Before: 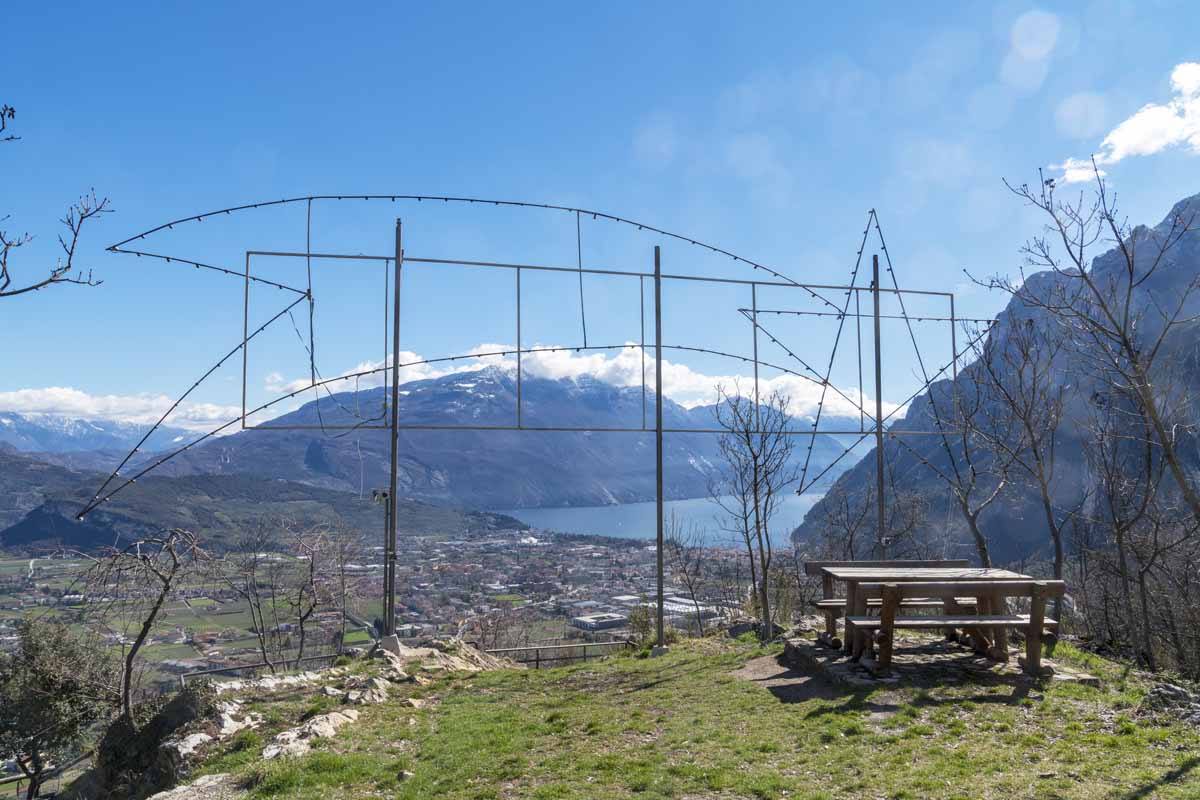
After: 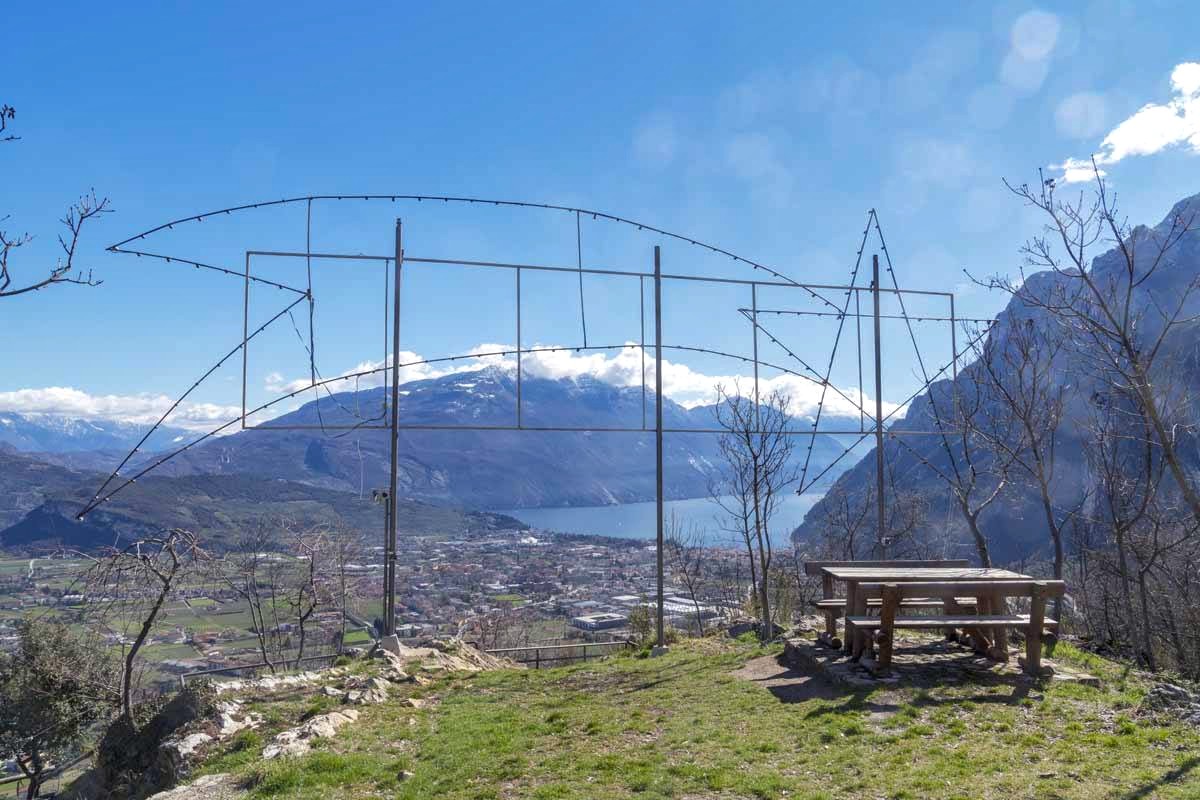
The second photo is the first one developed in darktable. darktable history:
color balance rgb: shadows lift › chroma 3.067%, shadows lift › hue 279.58°, perceptual saturation grading › global saturation 1.724%, perceptual saturation grading › highlights -2.68%, perceptual saturation grading › mid-tones 3.759%, perceptual saturation grading › shadows 8.207%, perceptual brilliance grading › global brilliance 3.289%
shadows and highlights: shadows 30.1
